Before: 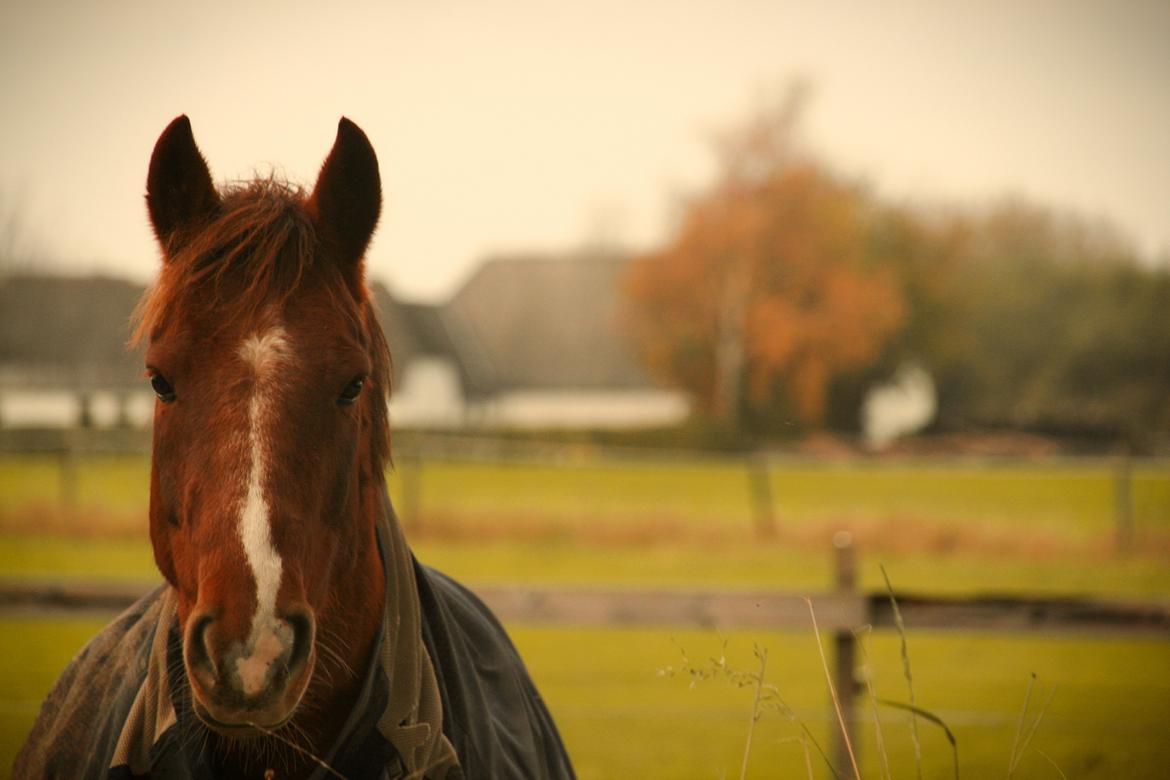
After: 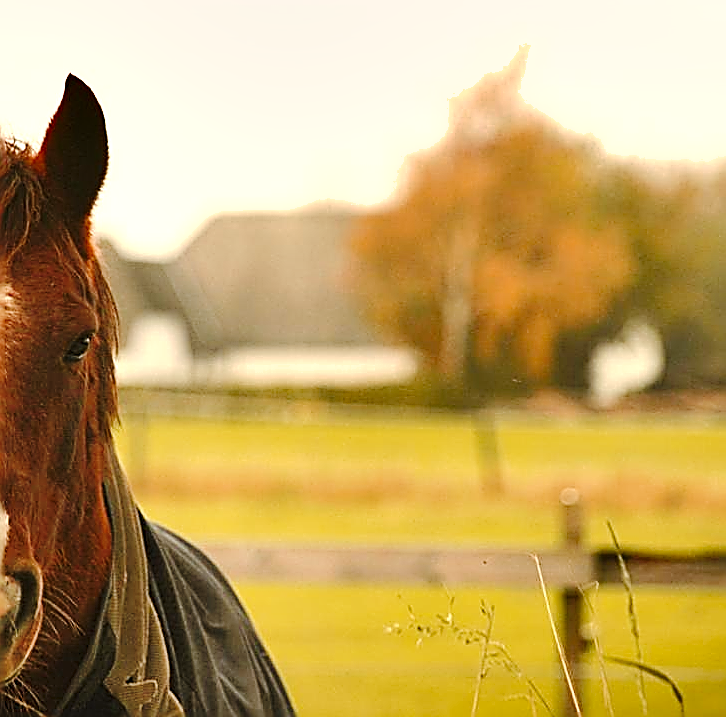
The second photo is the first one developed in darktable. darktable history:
tone equalizer: on, module defaults
exposure: exposure 0.765 EV, compensate highlight preservation false
shadows and highlights: soften with gaussian
sharpen: amount 1.985
crop and rotate: left 23.388%, top 5.635%, right 14.55%, bottom 2.364%
tone curve: curves: ch0 [(0, 0) (0.003, 0.02) (0.011, 0.023) (0.025, 0.028) (0.044, 0.045) (0.069, 0.063) (0.1, 0.09) (0.136, 0.122) (0.177, 0.166) (0.224, 0.223) (0.277, 0.297) (0.335, 0.384) (0.399, 0.461) (0.468, 0.549) (0.543, 0.632) (0.623, 0.705) (0.709, 0.772) (0.801, 0.844) (0.898, 0.91) (1, 1)], preserve colors none
